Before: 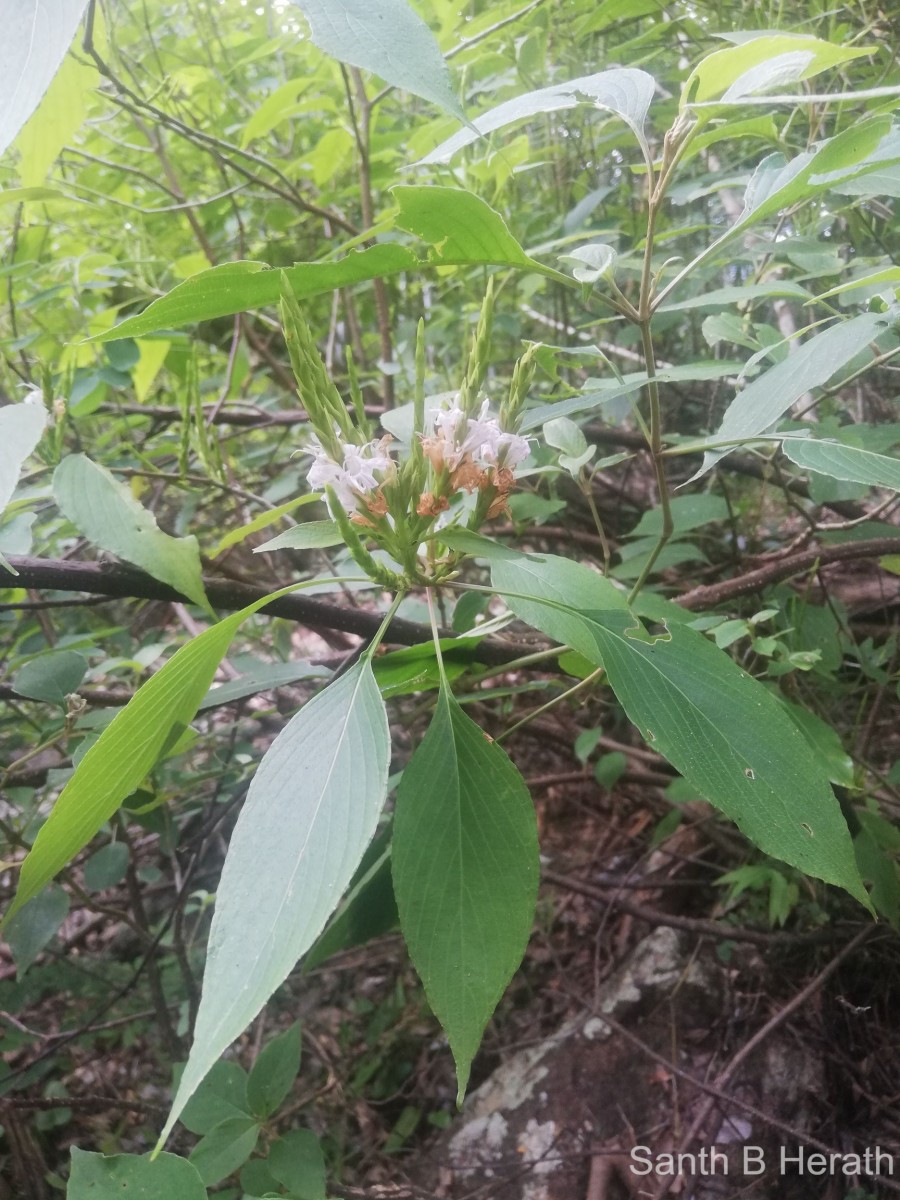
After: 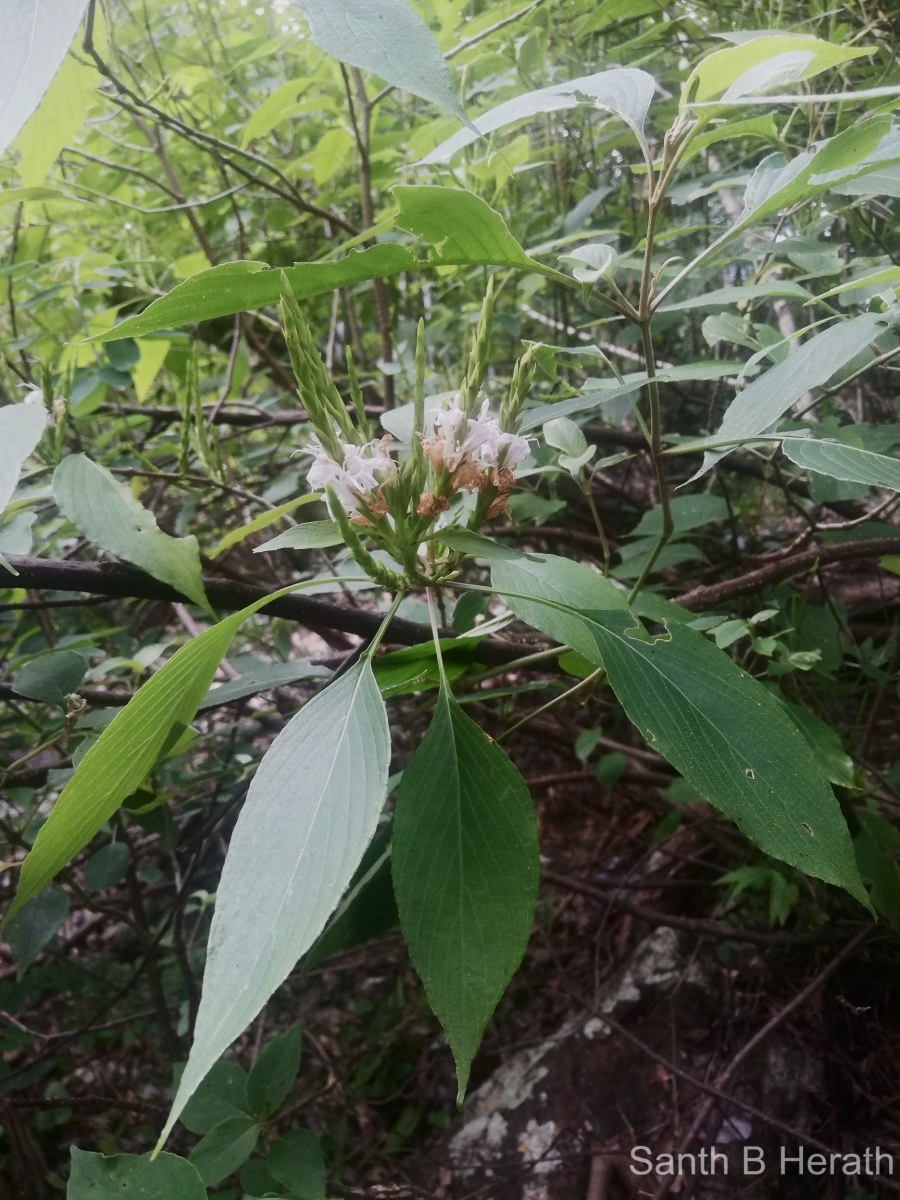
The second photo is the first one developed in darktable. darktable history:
exposure: black level correction 0, exposure -0.691 EV, compensate highlight preservation false
contrast brightness saturation: contrast 0.277
